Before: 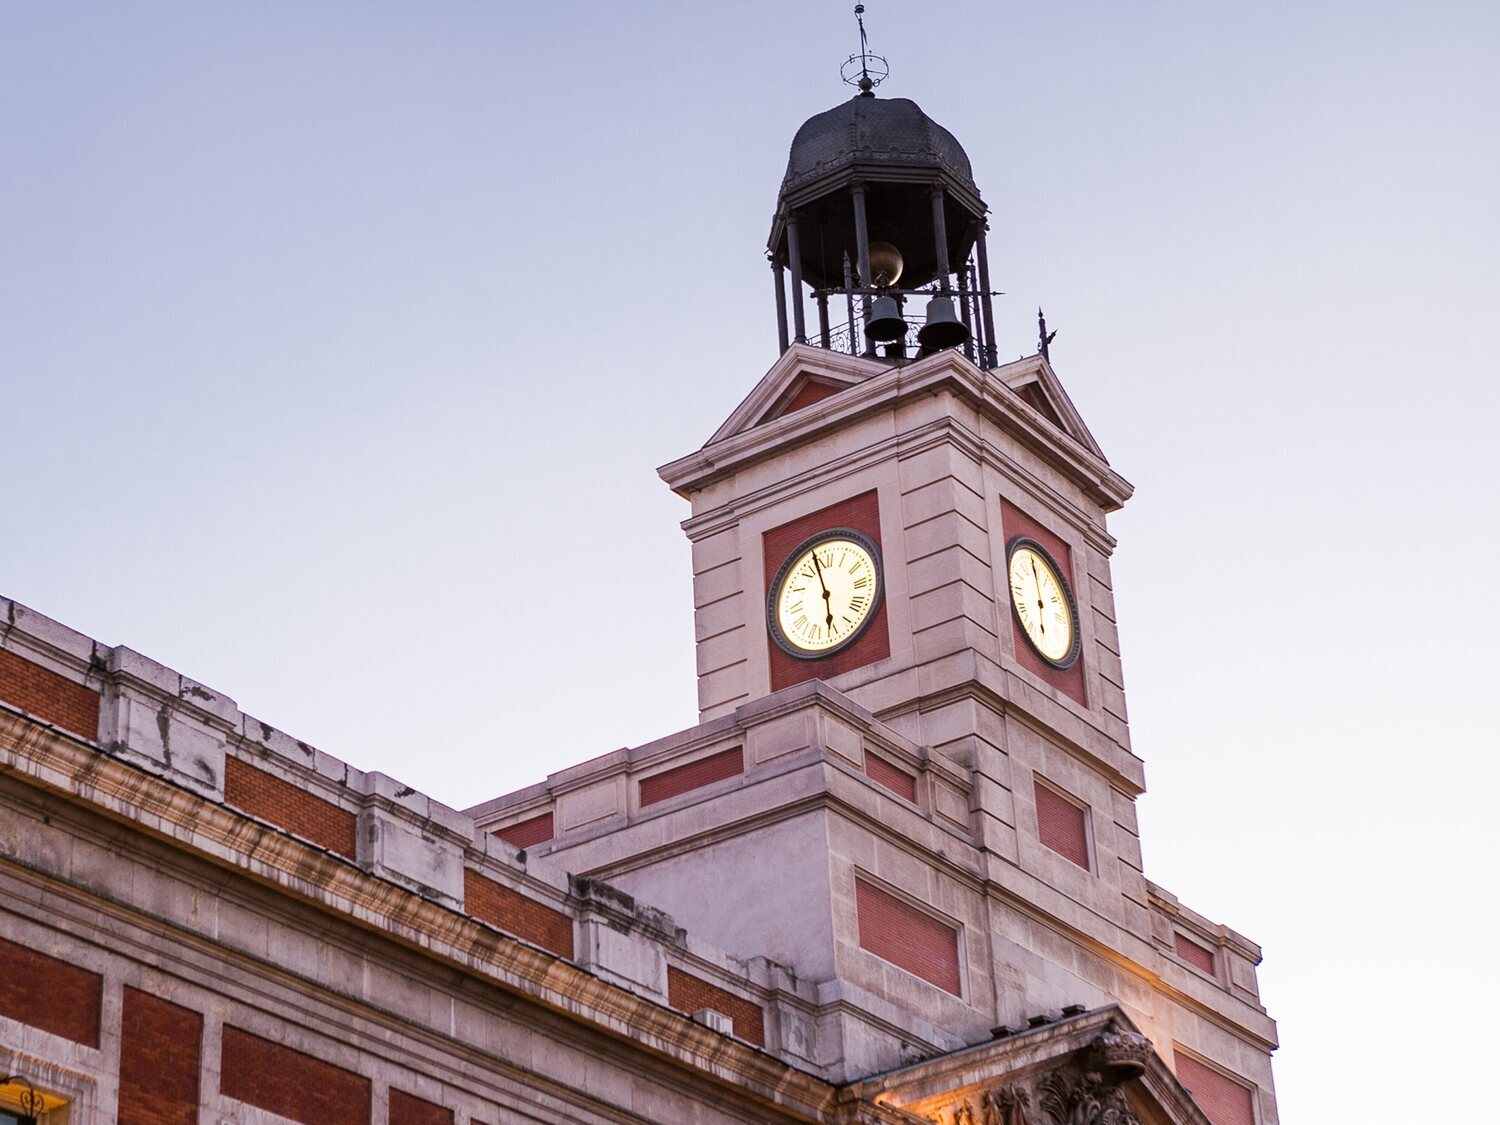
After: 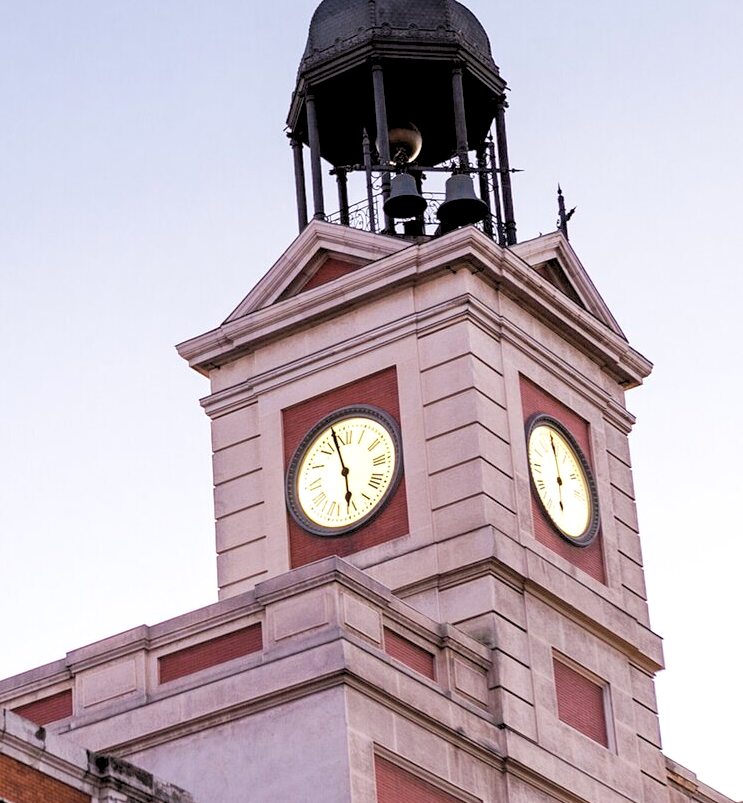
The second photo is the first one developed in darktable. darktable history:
crop: left 32.075%, top 10.976%, right 18.355%, bottom 17.596%
rgb levels: levels [[0.013, 0.434, 0.89], [0, 0.5, 1], [0, 0.5, 1]]
